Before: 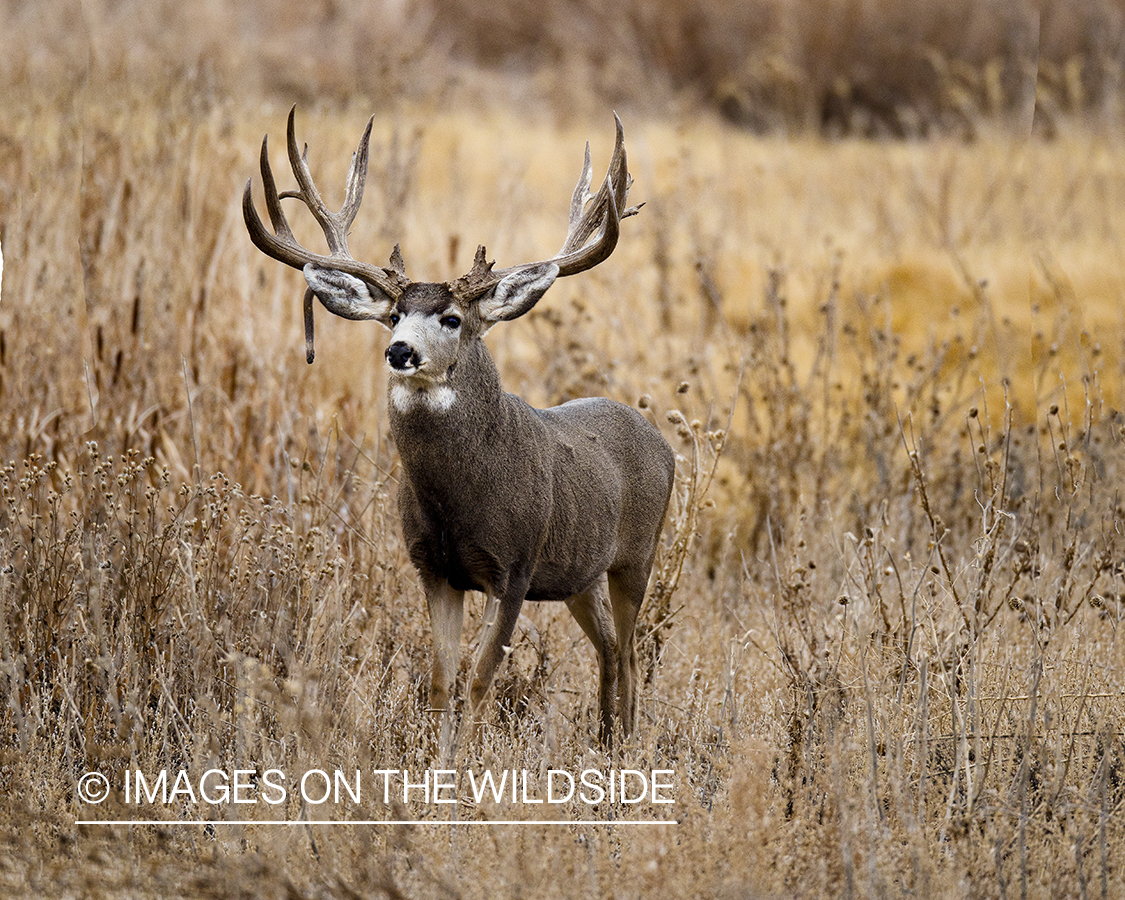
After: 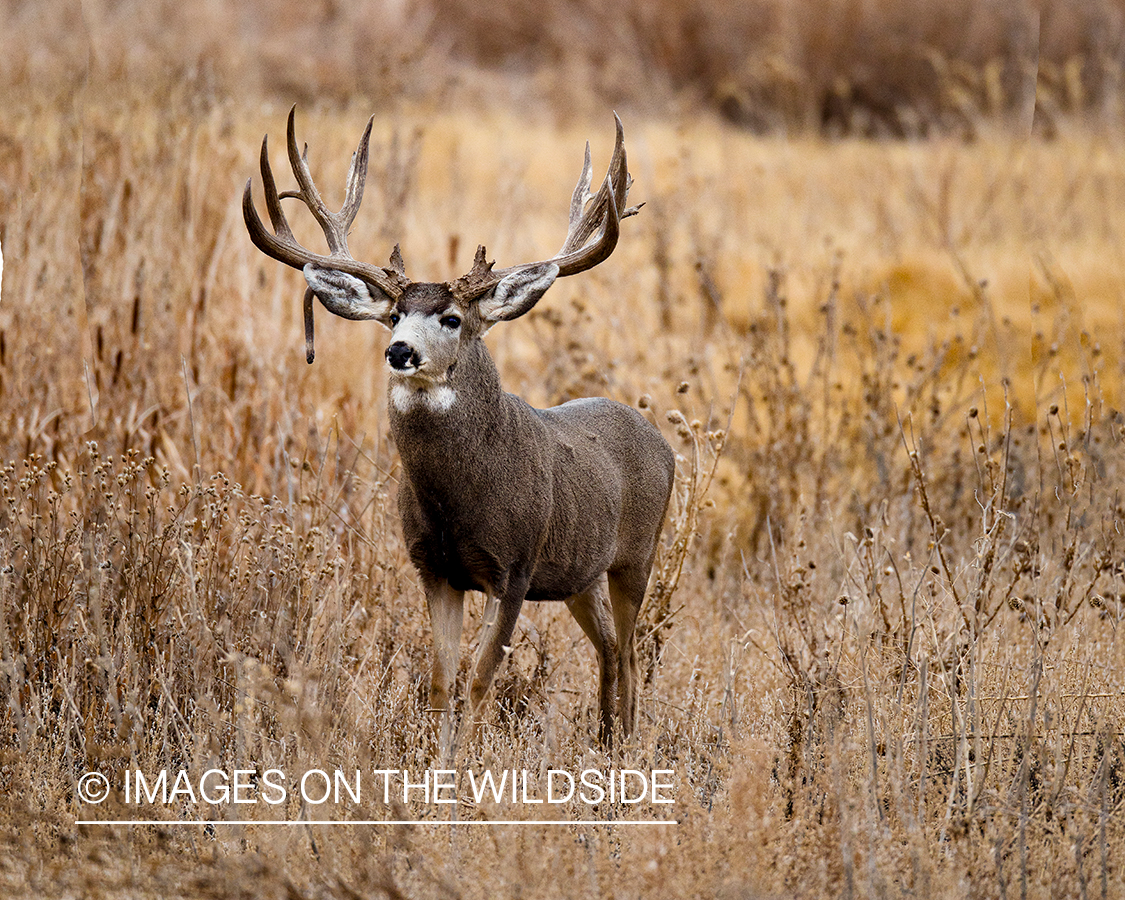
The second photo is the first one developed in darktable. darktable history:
shadows and highlights: shadows 33.79, highlights -46.84, compress 49.86%, soften with gaussian
